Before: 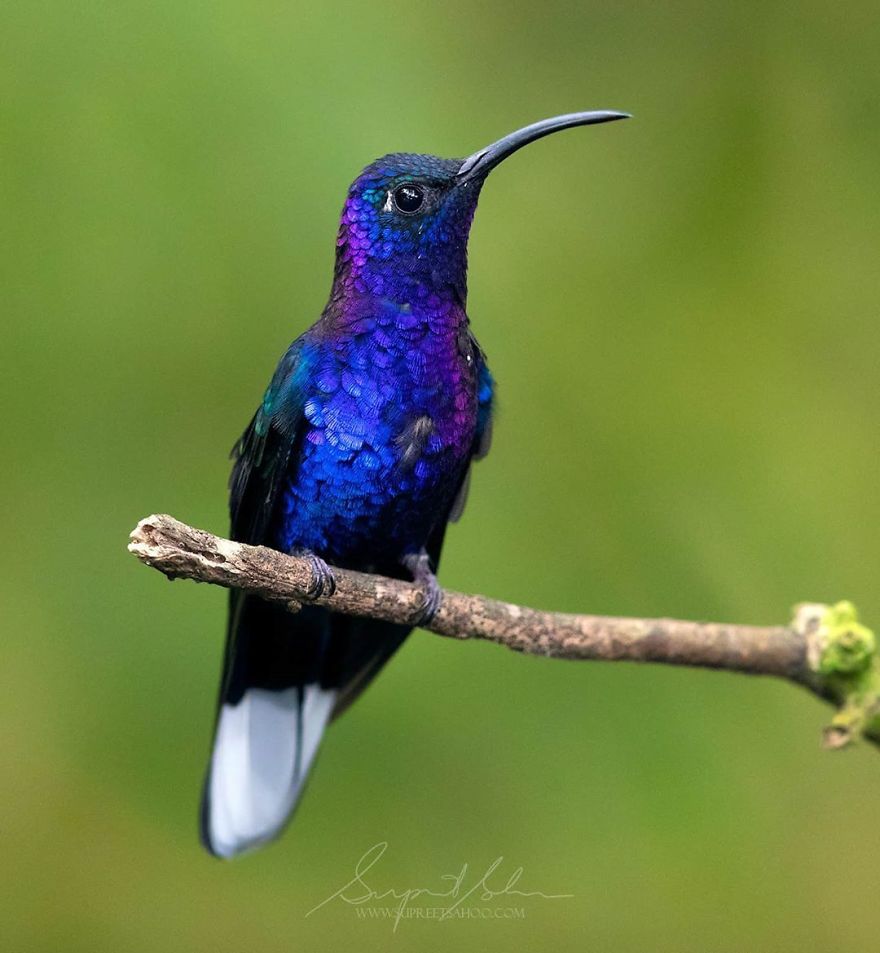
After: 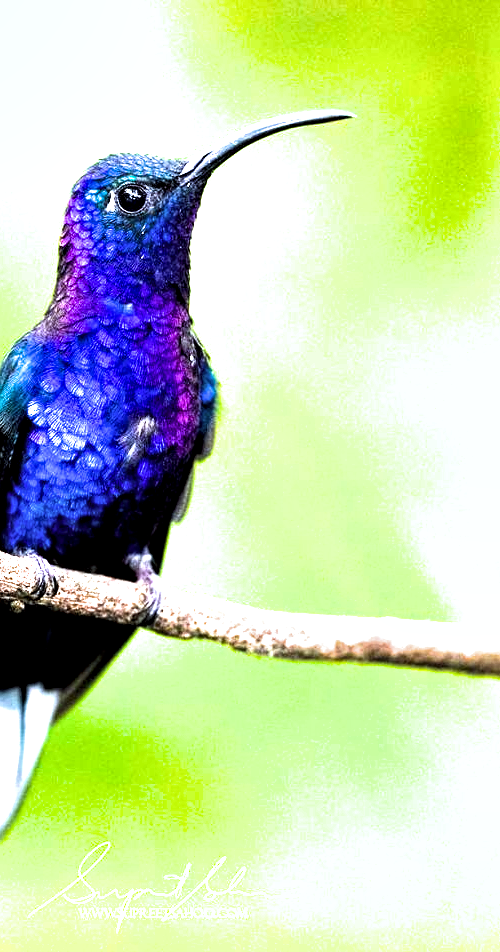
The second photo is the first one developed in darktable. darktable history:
local contrast: highlights 106%, shadows 97%, detail 201%, midtone range 0.2
crop: left 31.531%, top 0.017%, right 11.58%
filmic rgb: black relative exposure -8.1 EV, white relative exposure 3 EV, hardness 5.41, contrast 1.261
color balance rgb: perceptual saturation grading › global saturation 25.821%, perceptual brilliance grading › global brilliance 34.749%, perceptual brilliance grading › highlights 50.251%, perceptual brilliance grading › mid-tones 59.573%, perceptual brilliance grading › shadows 34.822%
color correction: highlights a* -2.83, highlights b* -2.59, shadows a* 2.24, shadows b* 2.68
